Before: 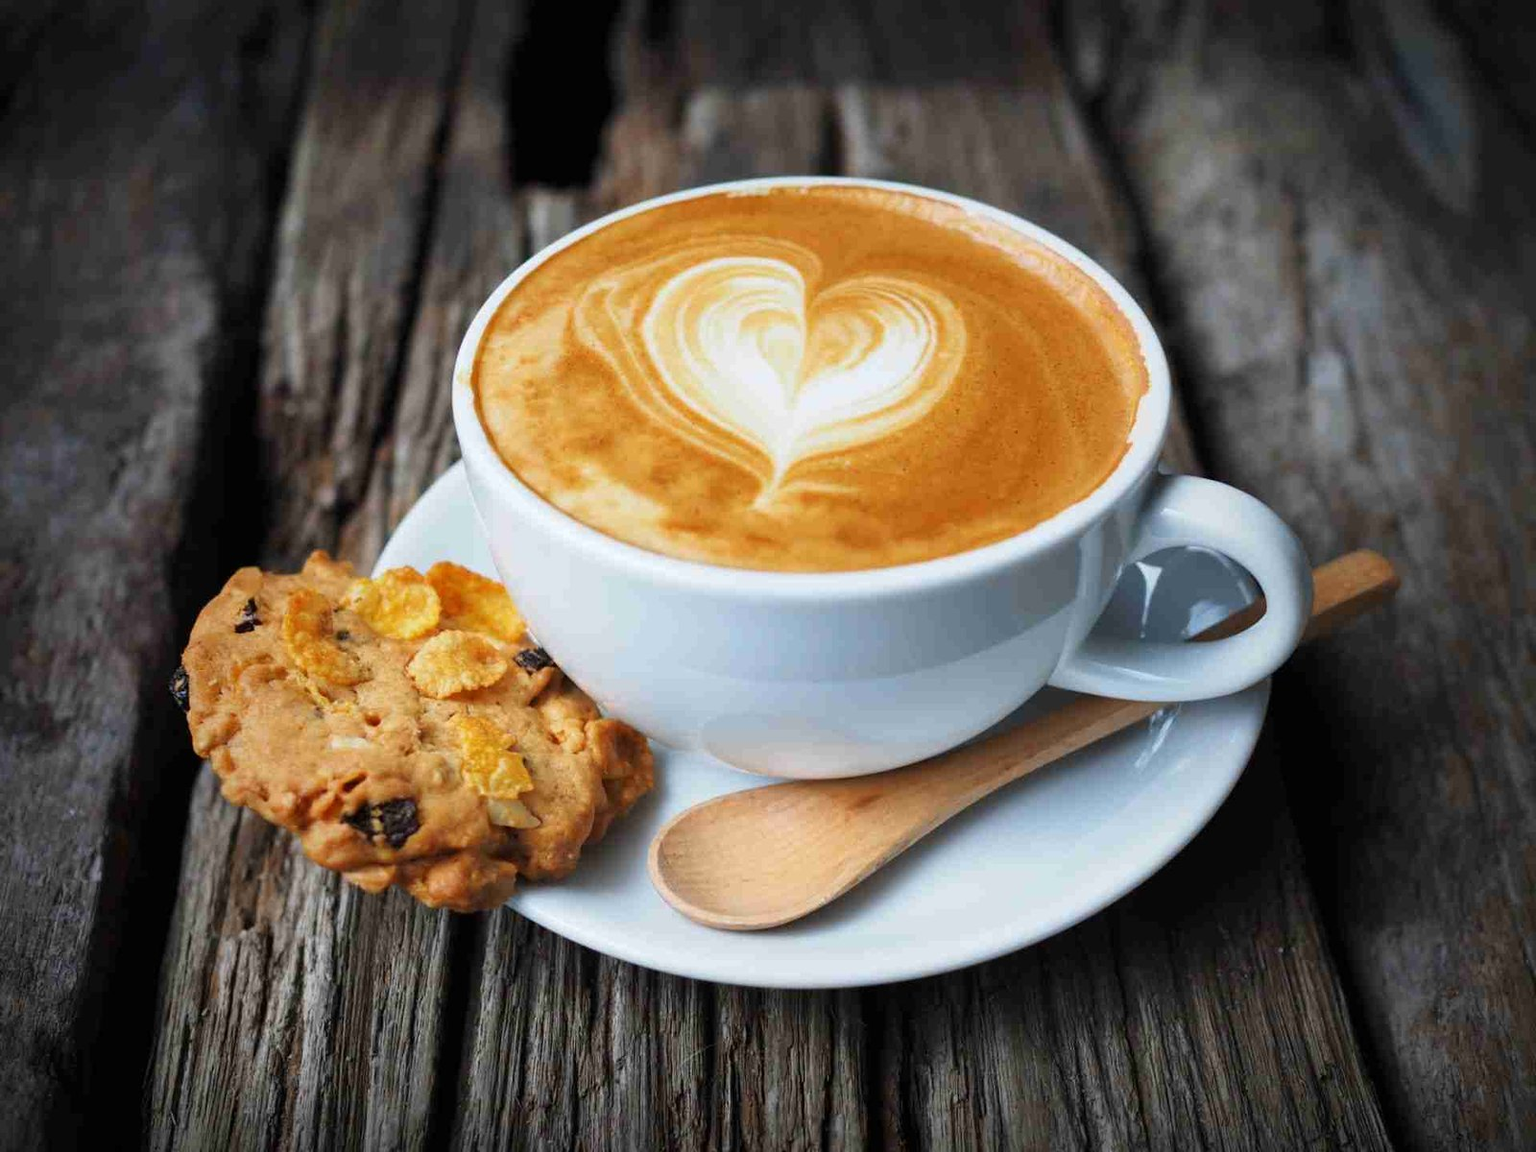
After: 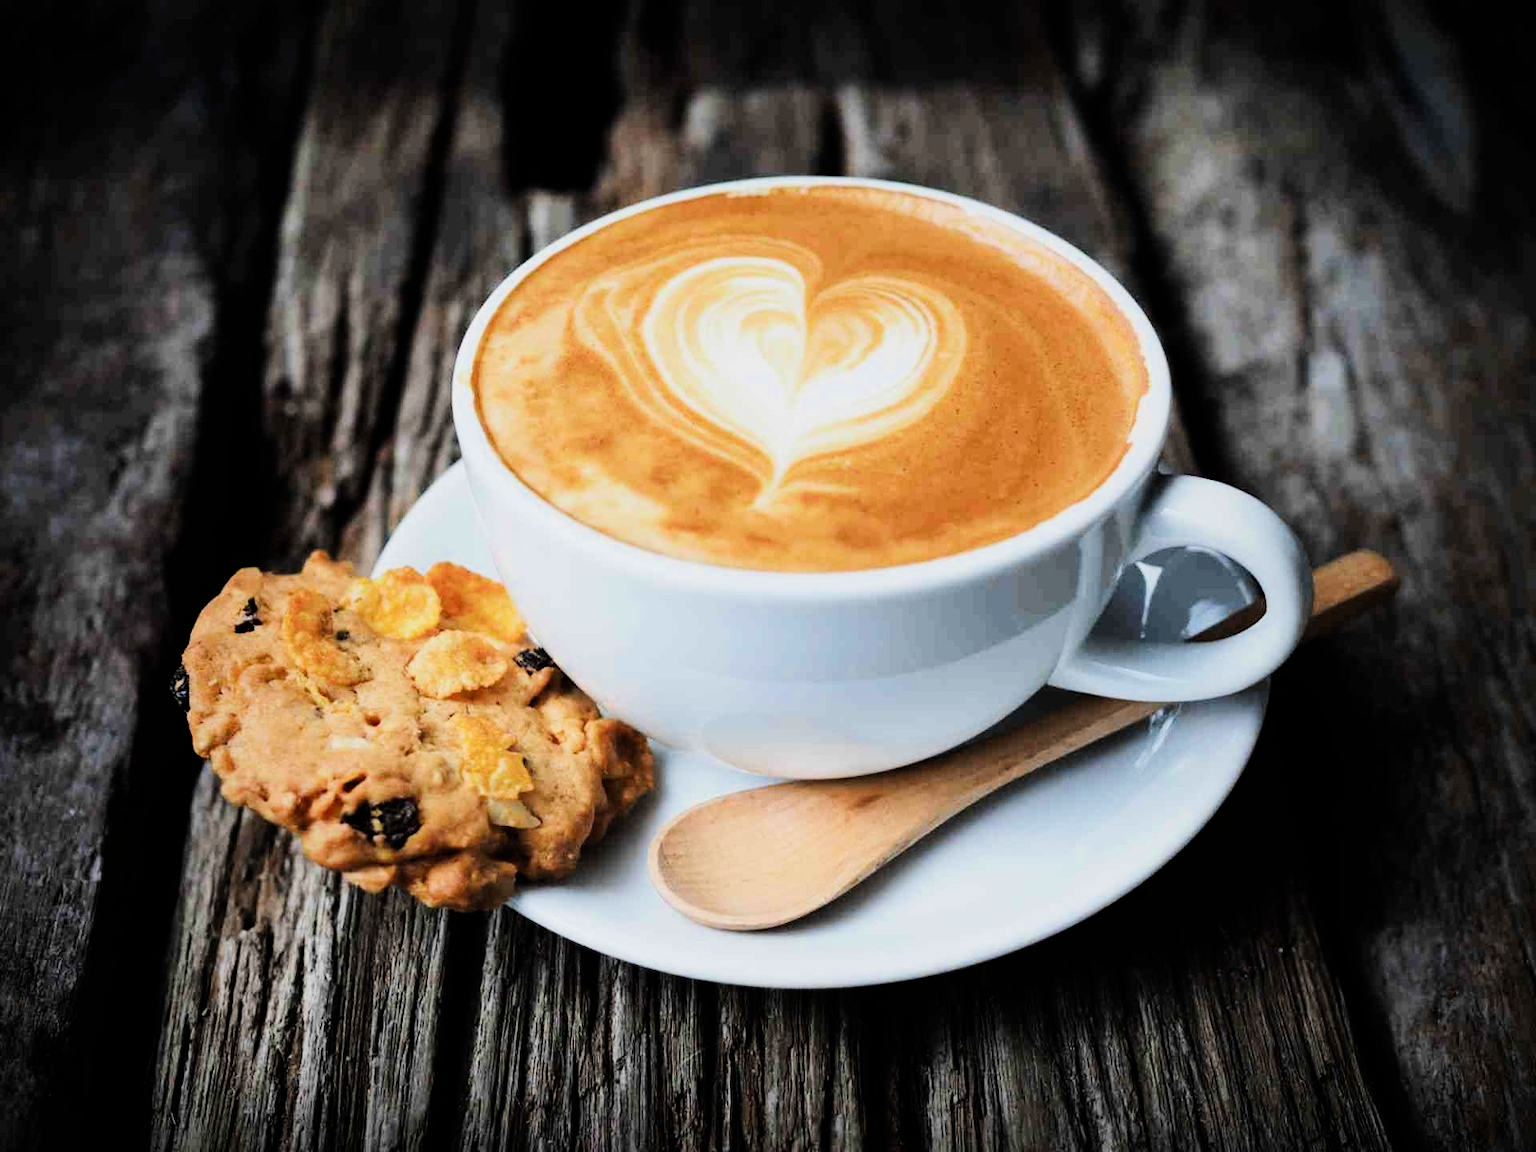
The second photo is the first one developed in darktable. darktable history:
tone equalizer: -8 EV -1.08 EV, -7 EV -1.01 EV, -6 EV -0.867 EV, -5 EV -0.578 EV, -3 EV 0.578 EV, -2 EV 0.867 EV, -1 EV 1.01 EV, +0 EV 1.08 EV, edges refinement/feathering 500, mask exposure compensation -1.57 EV, preserve details no
filmic rgb: black relative exposure -7.65 EV, white relative exposure 4.56 EV, hardness 3.61
